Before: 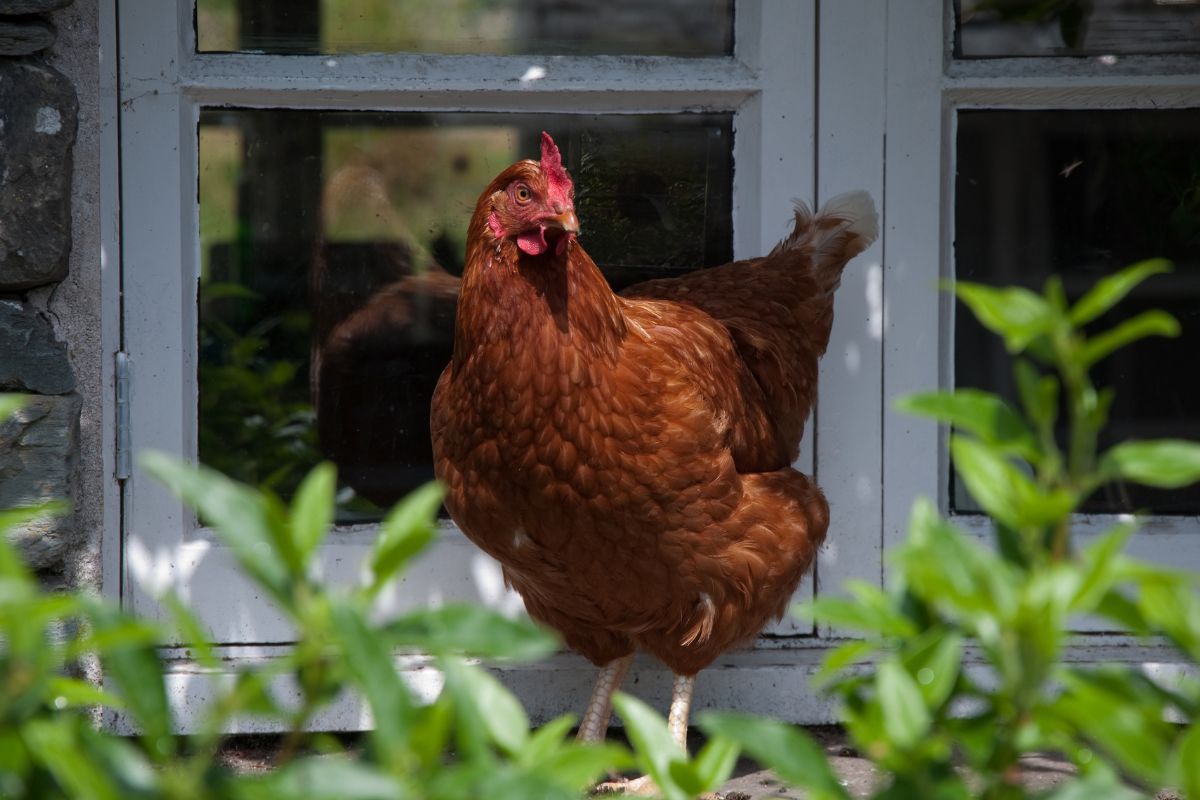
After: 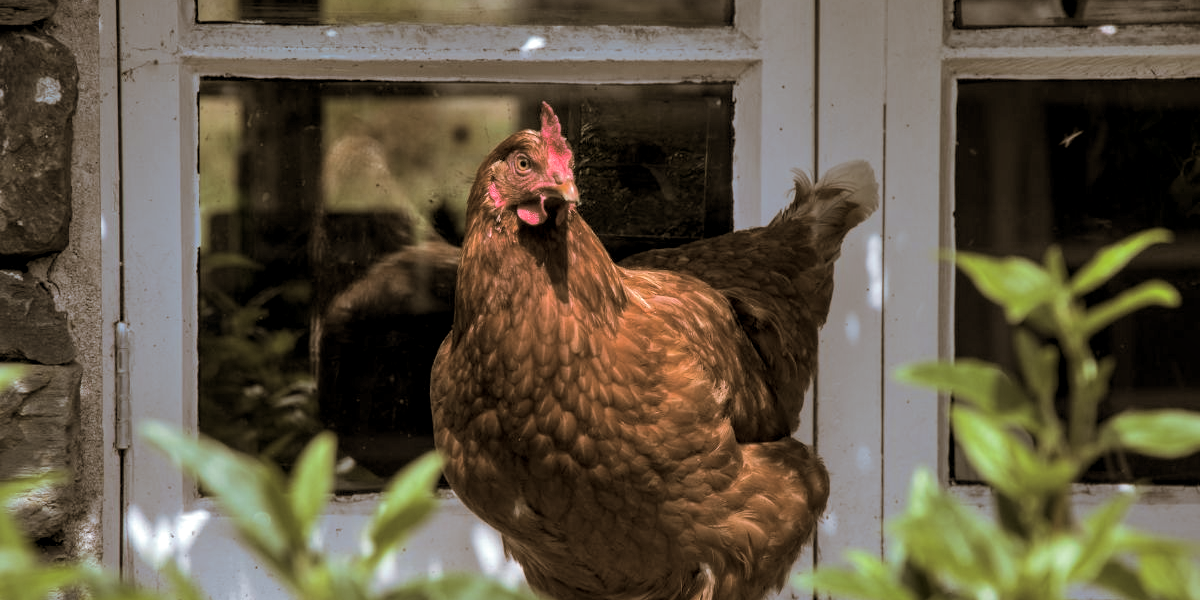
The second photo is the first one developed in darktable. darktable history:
local contrast: detail 130%
split-toning: shadows › hue 37.98°, highlights › hue 185.58°, balance -55.261
shadows and highlights: soften with gaussian
crop: top 3.857%, bottom 21.132%
